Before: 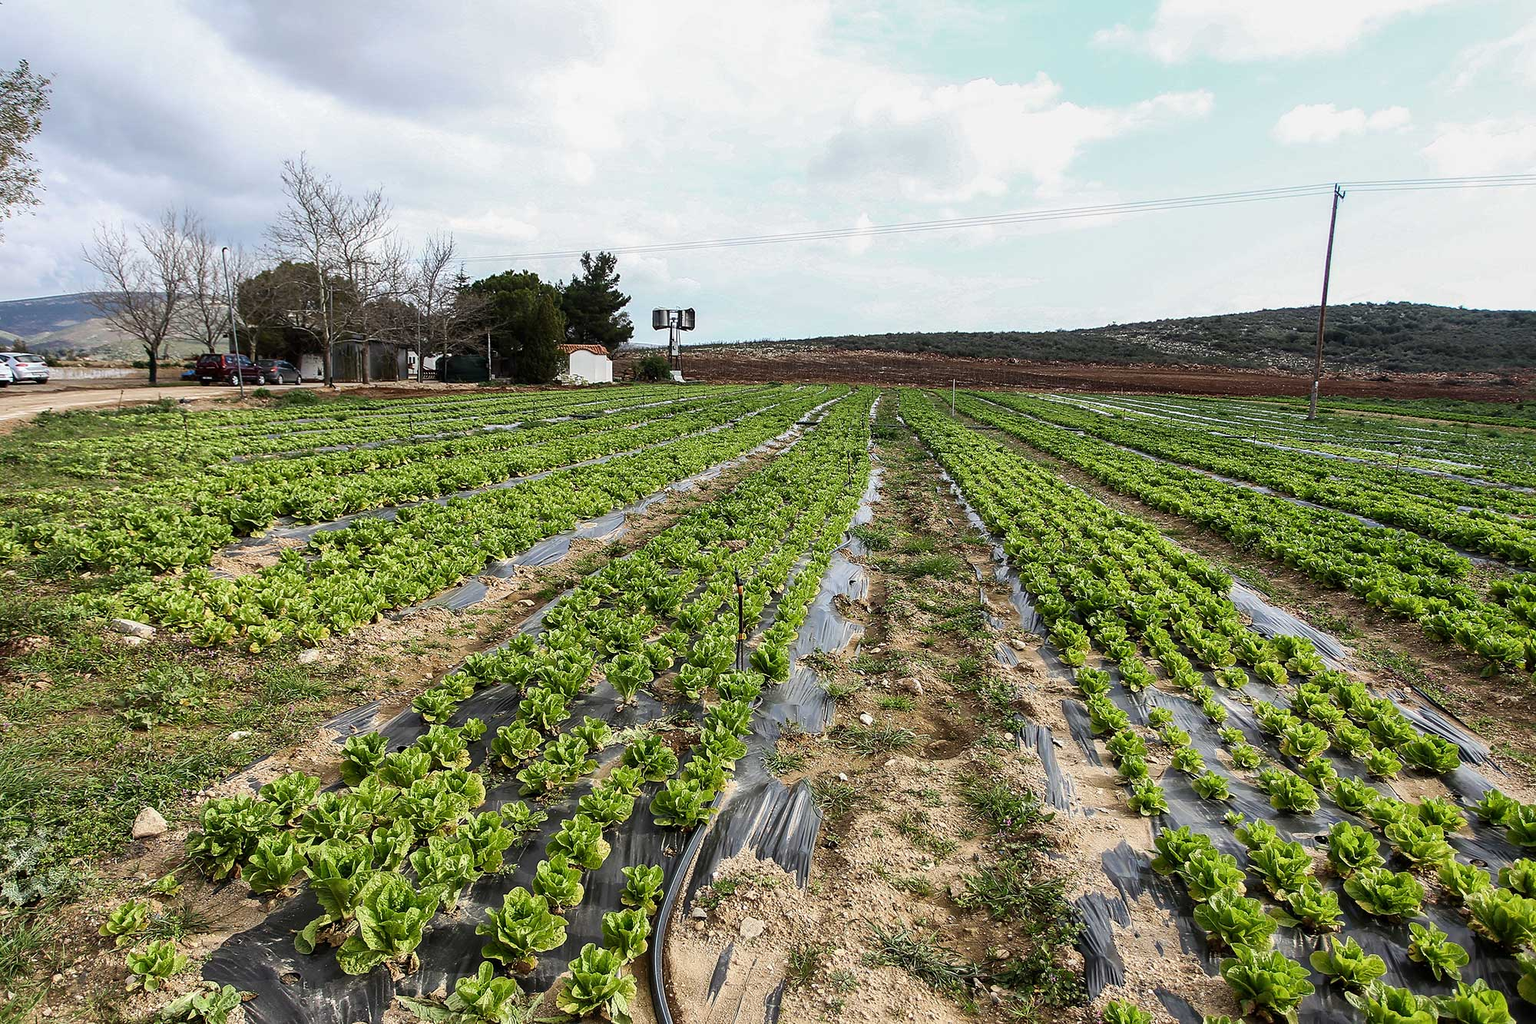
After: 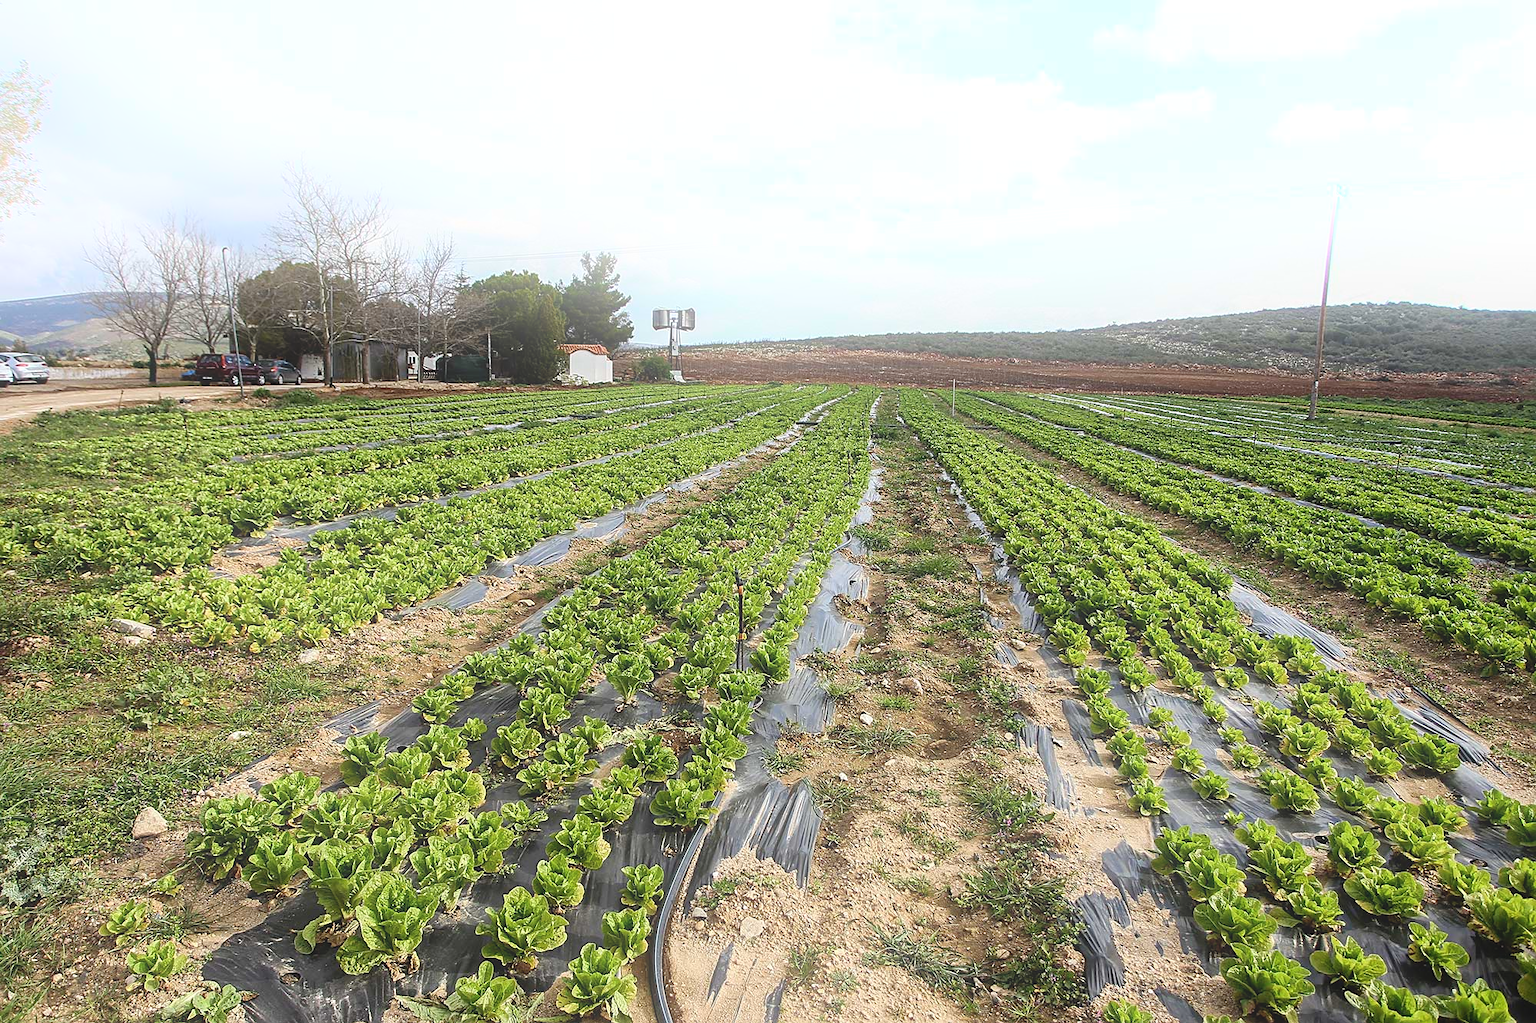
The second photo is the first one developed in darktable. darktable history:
bloom: on, module defaults
sharpen: amount 0.2
